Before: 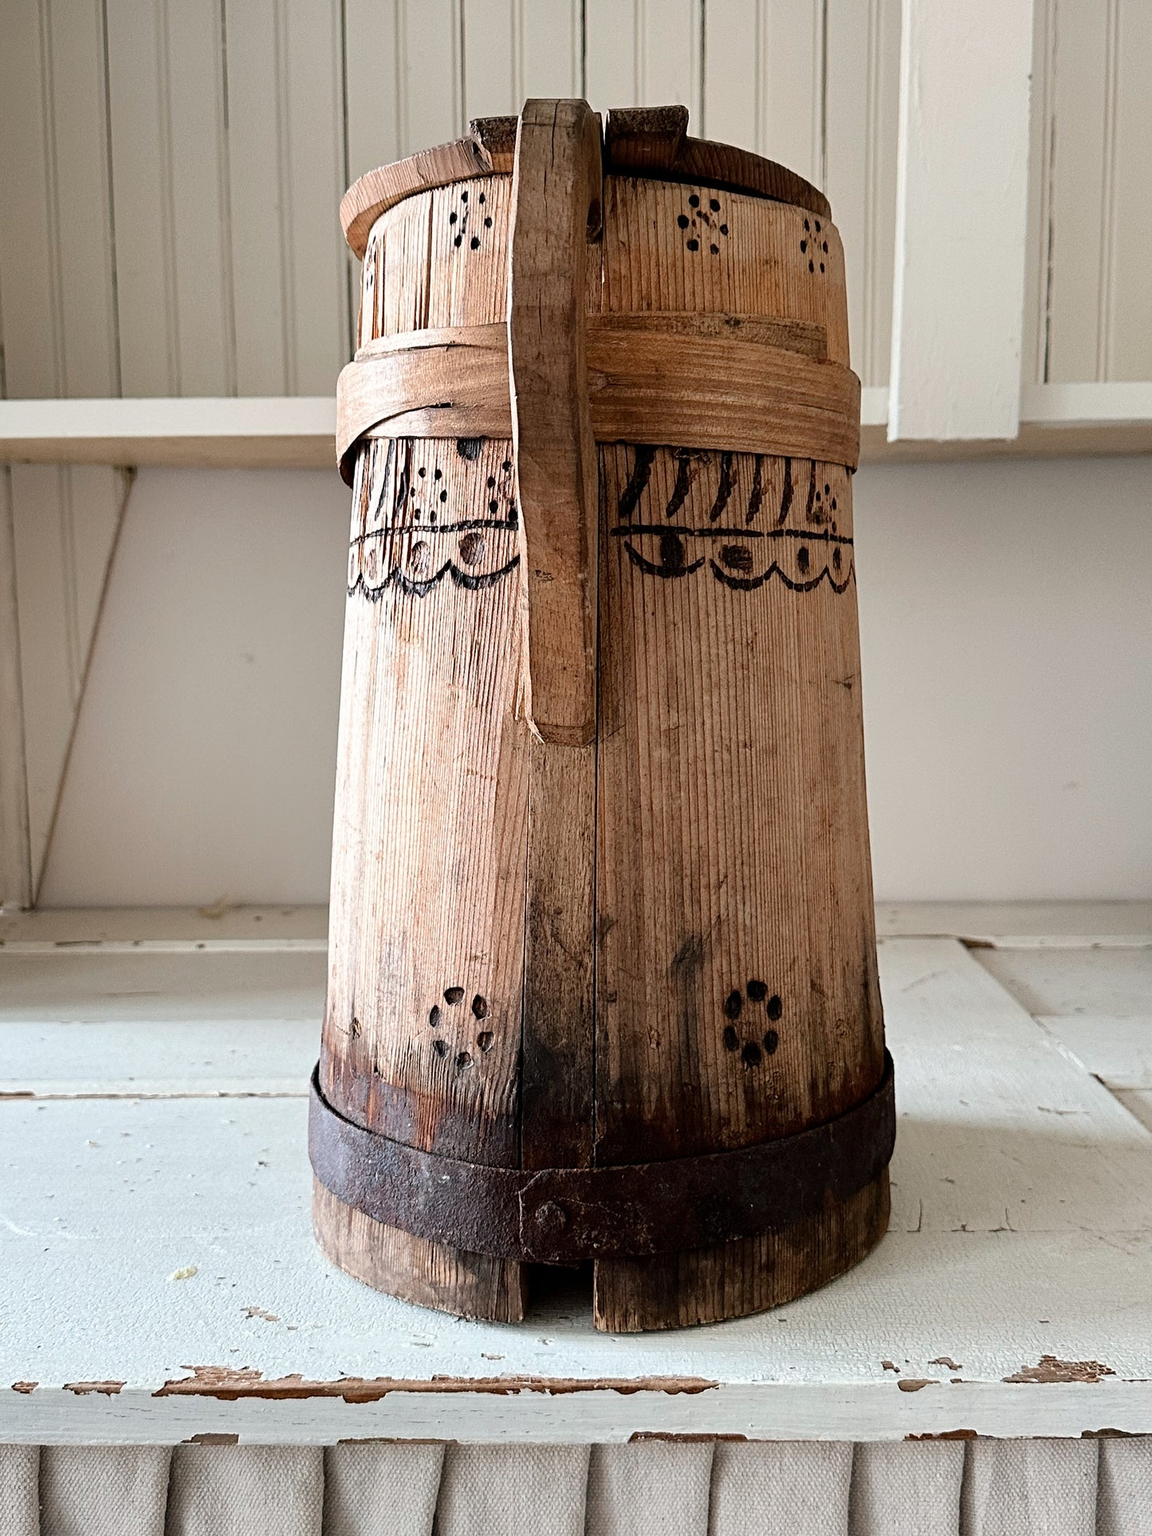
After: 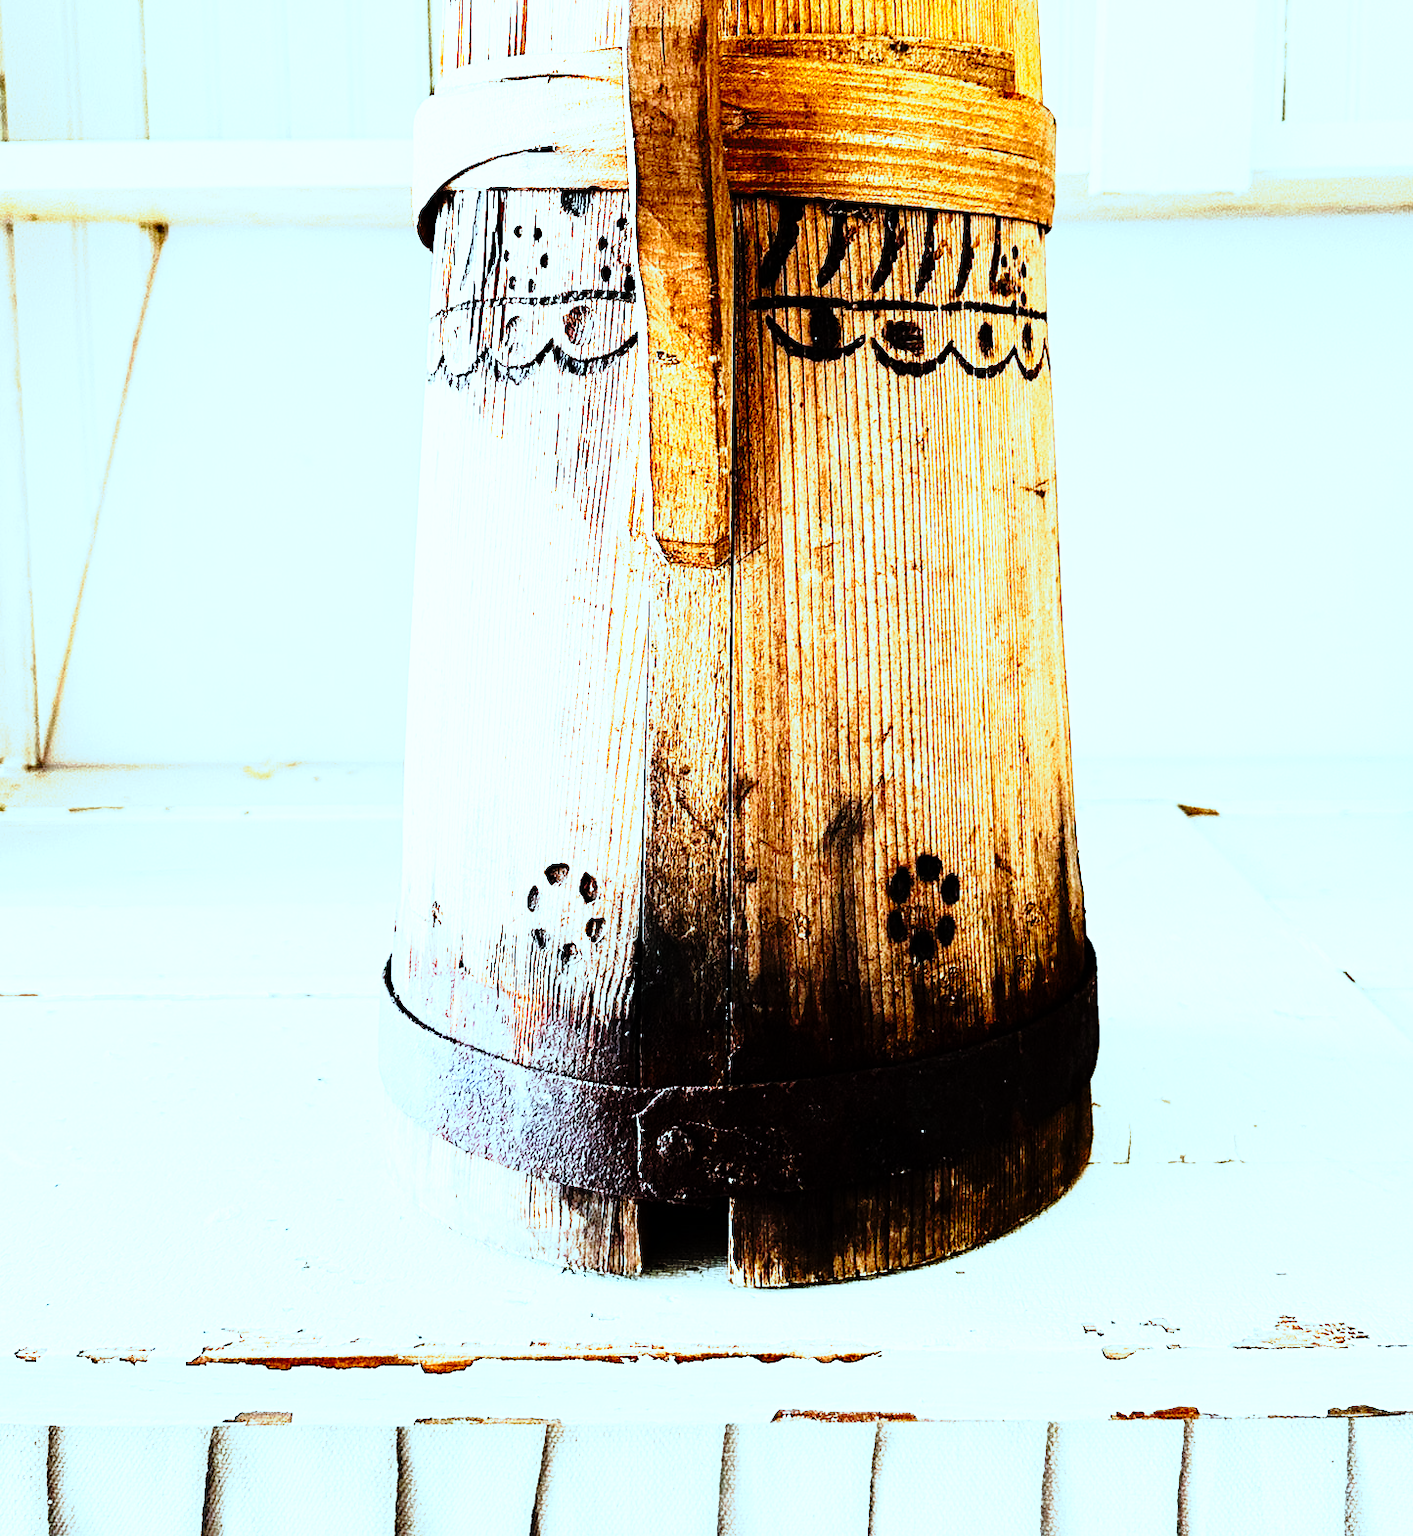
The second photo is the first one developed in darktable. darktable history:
color balance rgb: perceptual saturation grading › global saturation 29.785%, perceptual brilliance grading › highlights 14.402%, perceptual brilliance grading › mid-tones -6.825%, perceptual brilliance grading › shadows -26.238%, global vibrance 20%
tone equalizer: -8 EV -1.08 EV, -7 EV -1.05 EV, -6 EV -0.875 EV, -5 EV -0.594 EV, -3 EV 0.57 EV, -2 EV 0.89 EV, -1 EV 0.985 EV, +0 EV 1.08 EV, mask exposure compensation -0.514 EV
exposure: black level correction 0, exposure 0.691 EV, compensate highlight preservation false
color correction: highlights a* -11.72, highlights b* -15.44
tone curve: curves: ch0 [(0, 0) (0.105, 0.068) (0.195, 0.162) (0.283, 0.283) (0.384, 0.404) (0.485, 0.531) (0.638, 0.681) (0.795, 0.879) (1, 0.977)]; ch1 [(0, 0) (0.161, 0.092) (0.35, 0.33) (0.379, 0.401) (0.456, 0.469) (0.504, 0.501) (0.512, 0.523) (0.58, 0.597) (0.635, 0.646) (1, 1)]; ch2 [(0, 0) (0.371, 0.362) (0.437, 0.437) (0.5, 0.5) (0.53, 0.523) (0.56, 0.58) (0.622, 0.606) (1, 1)], preserve colors none
base curve: curves: ch0 [(0, 0) (0.032, 0.025) (0.121, 0.166) (0.206, 0.329) (0.605, 0.79) (1, 1)], preserve colors none
crop and rotate: top 18.498%
color zones: curves: ch1 [(0, 0.525) (0.143, 0.556) (0.286, 0.52) (0.429, 0.5) (0.571, 0.5) (0.714, 0.5) (0.857, 0.503) (1, 0.525)], mix 20.19%
